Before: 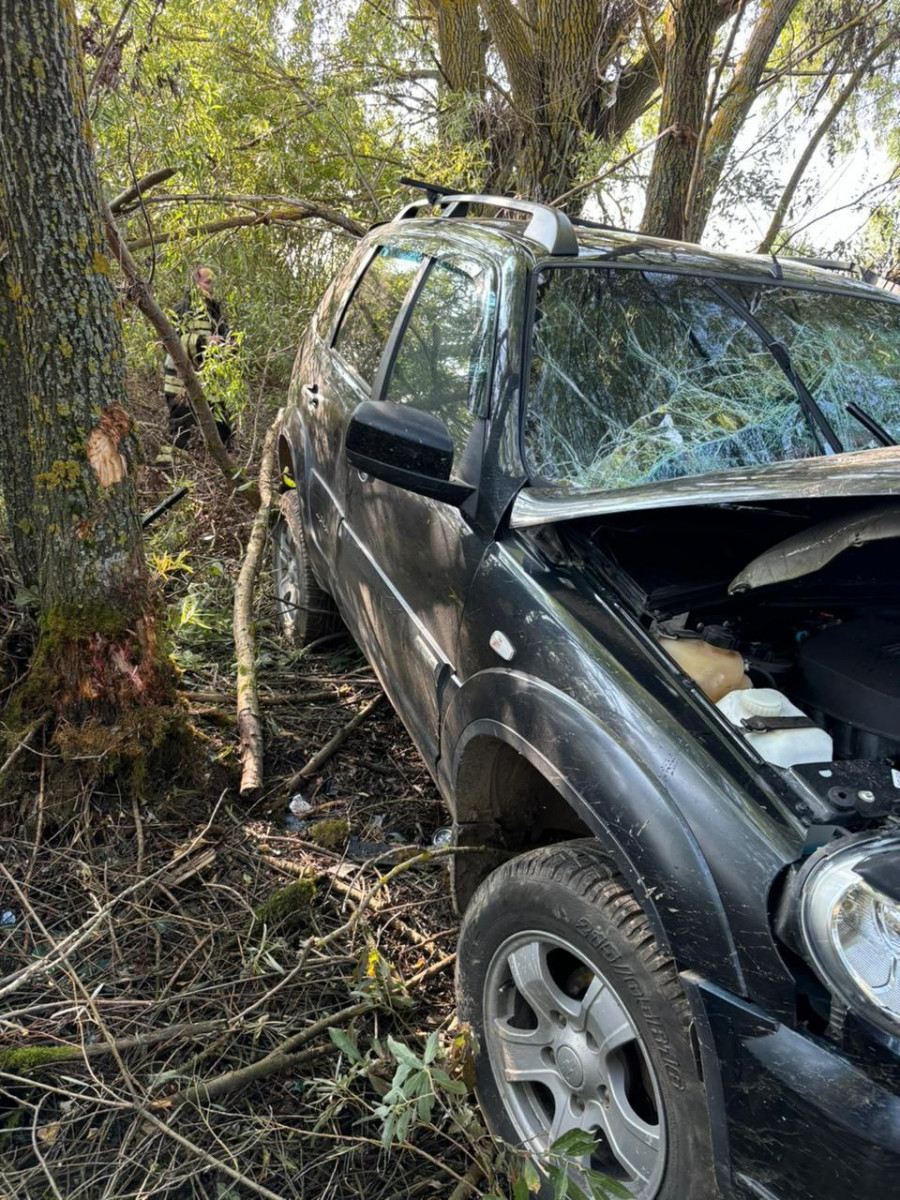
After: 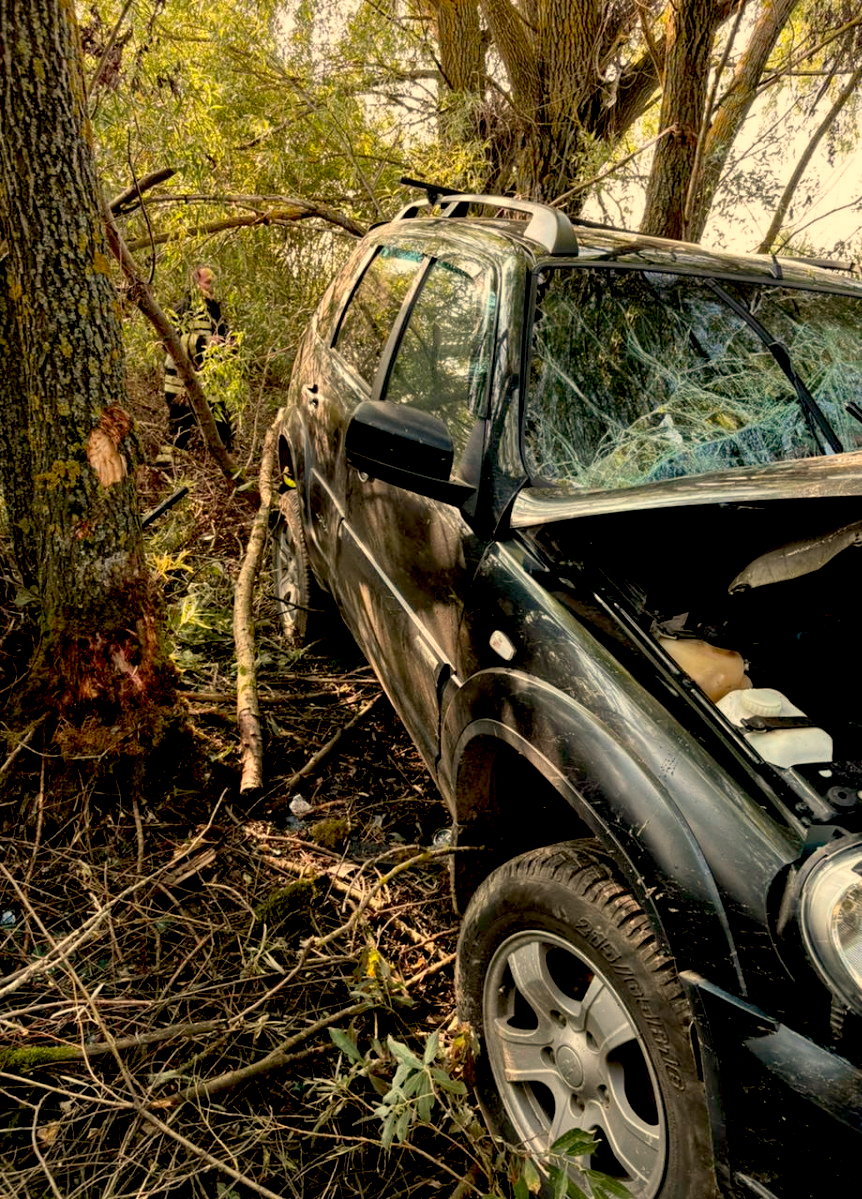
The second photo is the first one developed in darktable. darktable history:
white balance: red 1.138, green 0.996, blue 0.812
crop: right 4.126%, bottom 0.031%
exposure: black level correction 0.029, exposure -0.073 EV, compensate highlight preservation false
